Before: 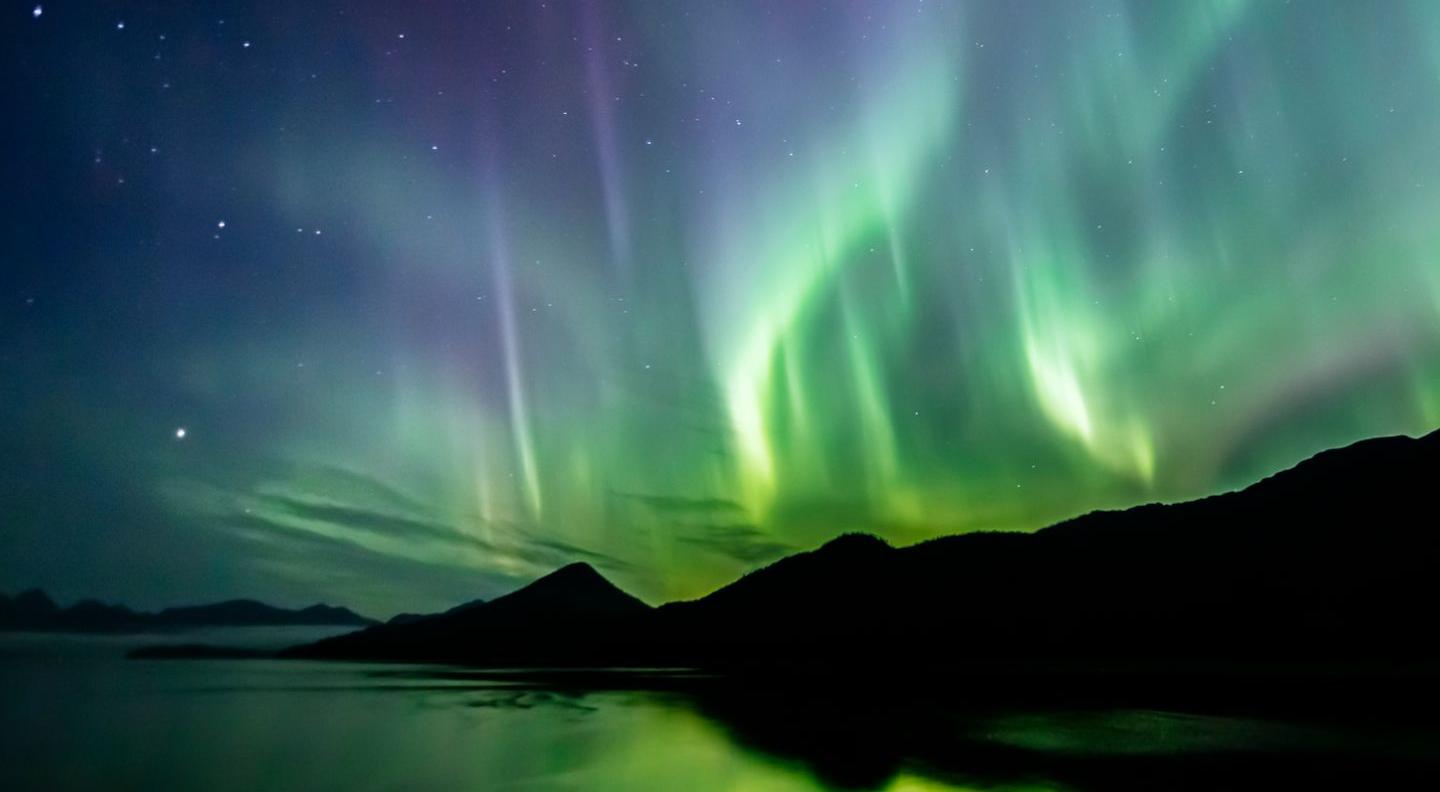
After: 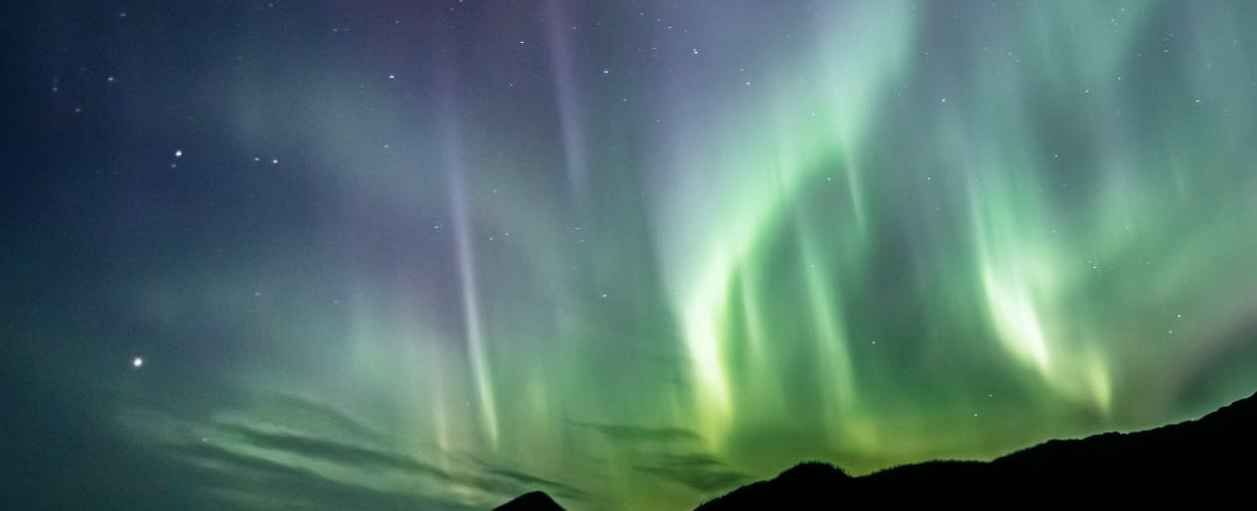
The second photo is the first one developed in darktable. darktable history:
crop: left 3.015%, top 8.969%, right 9.647%, bottom 26.457%
contrast brightness saturation: contrast 0.06, brightness -0.01, saturation -0.23
